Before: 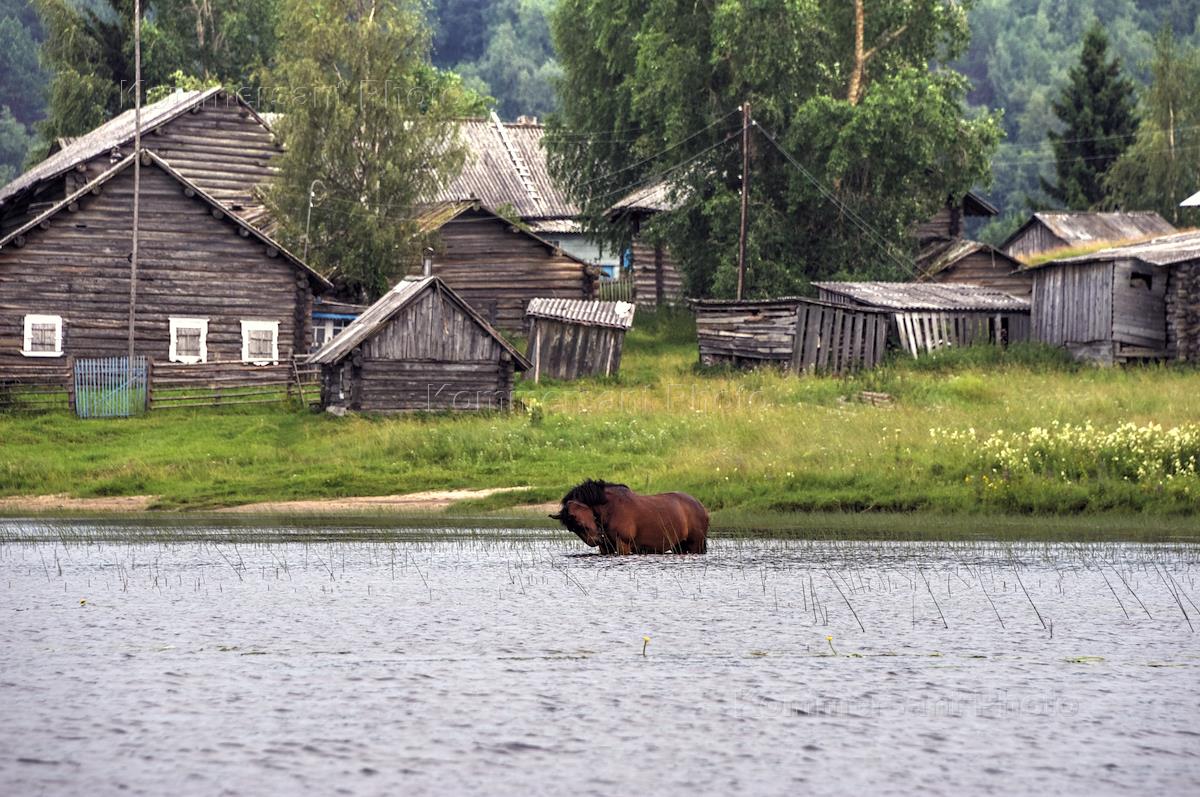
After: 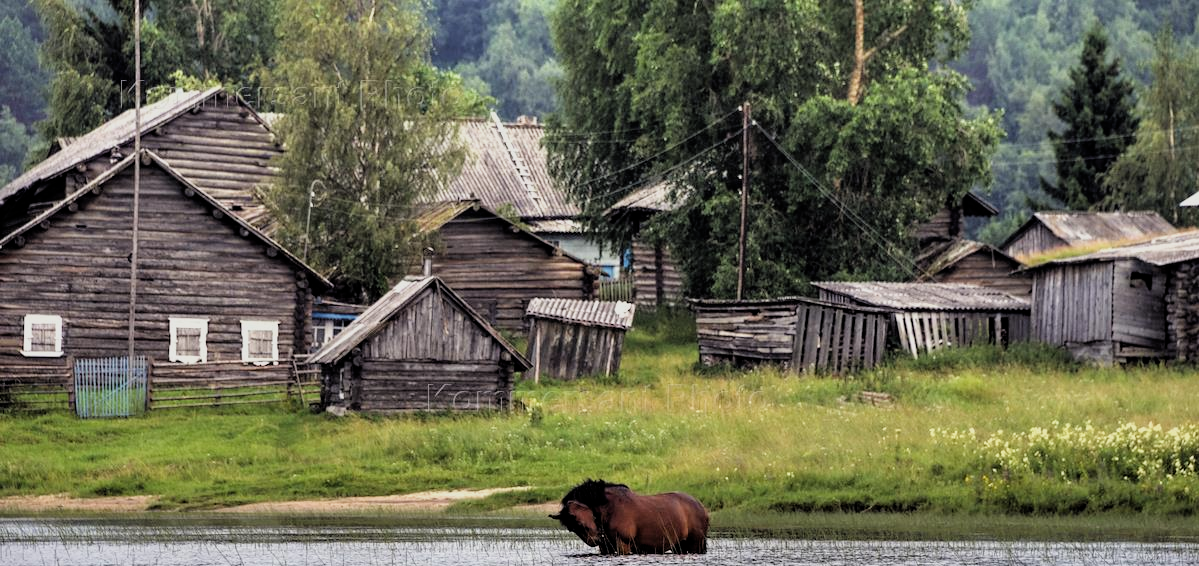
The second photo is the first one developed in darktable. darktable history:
crop: right 0%, bottom 28.947%
filmic rgb: black relative exposure -7.73 EV, white relative exposure 4.43 EV, hardness 3.76, latitude 49.08%, contrast 1.101, add noise in highlights 0.001, preserve chrominance max RGB, color science v3 (2019), use custom middle-gray values true, contrast in highlights soft
shadows and highlights: radius 336.12, shadows 28.23, soften with gaussian
